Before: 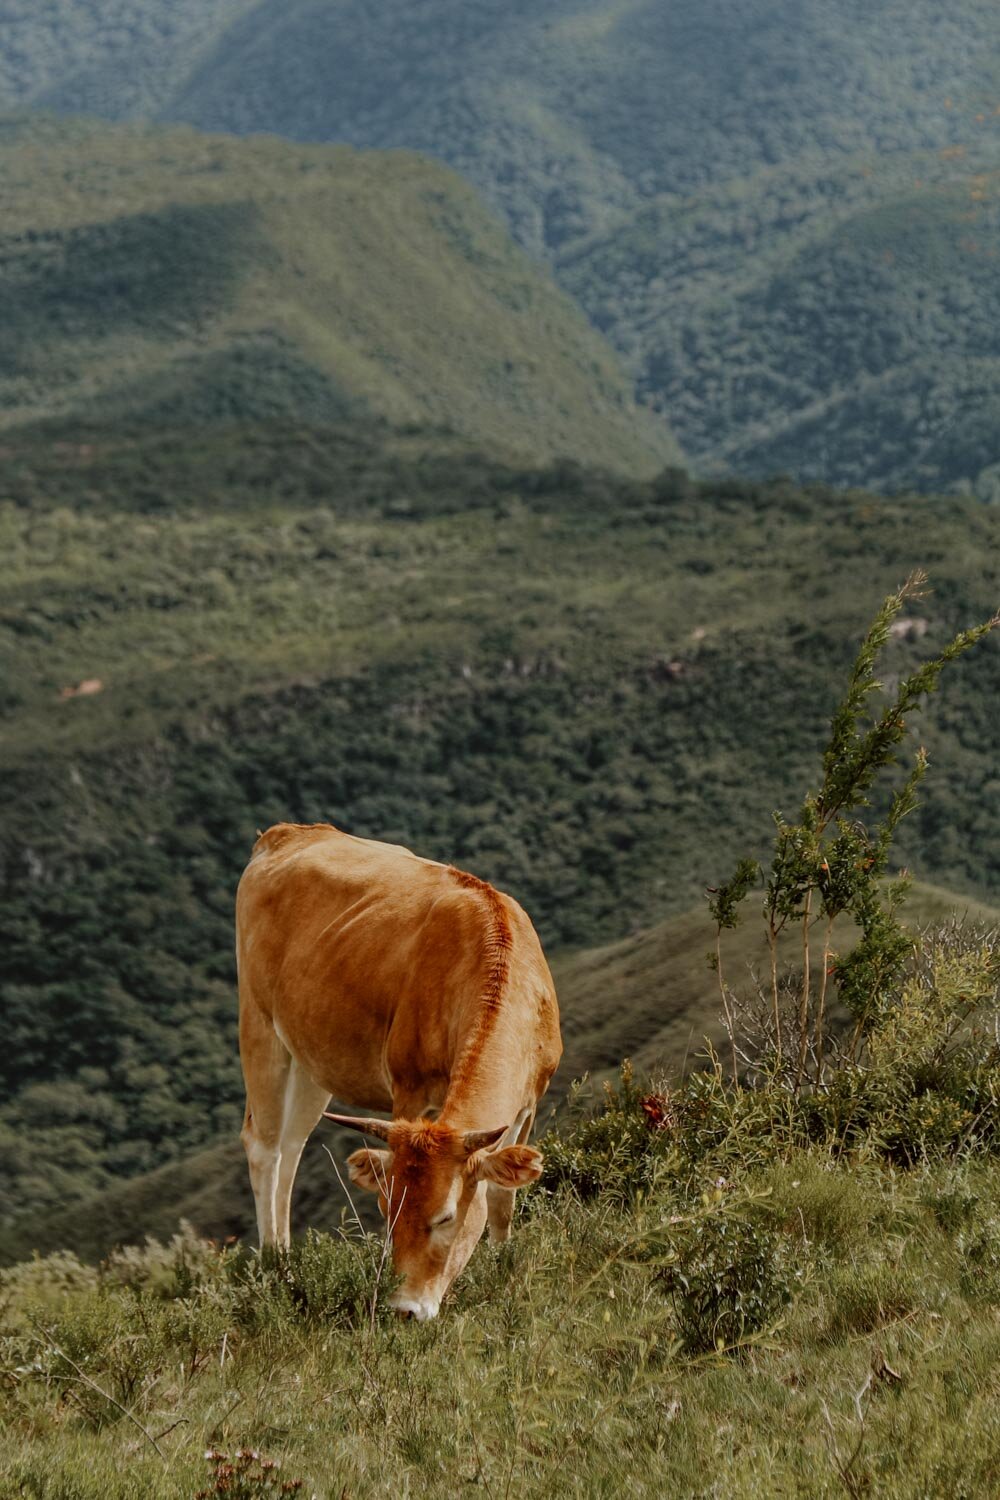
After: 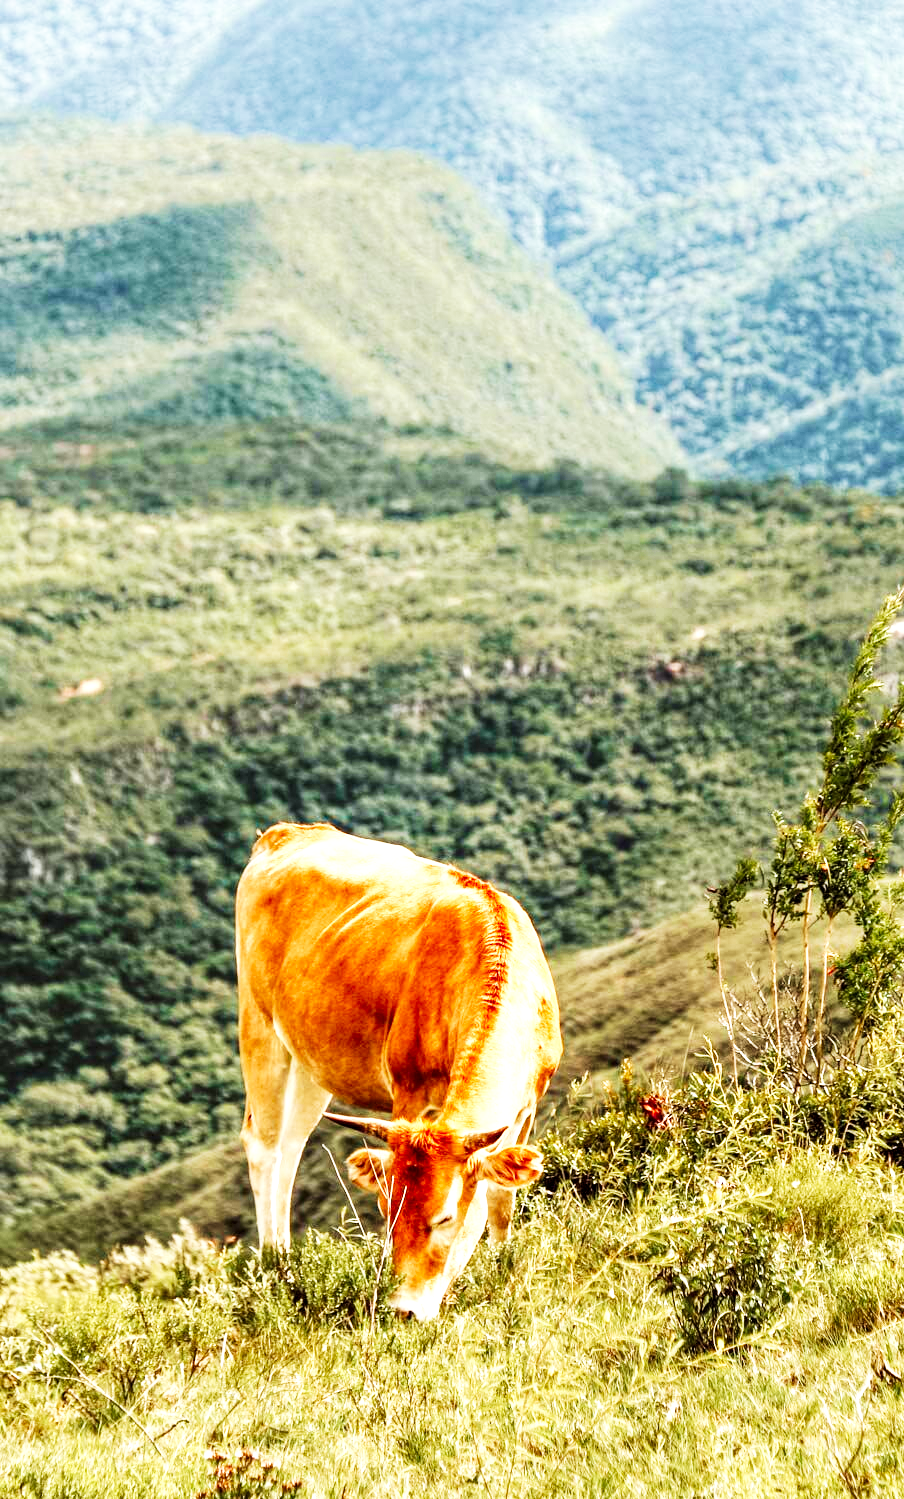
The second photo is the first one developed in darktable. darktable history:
crop: right 9.509%, bottom 0.031%
base curve: curves: ch0 [(0, 0) (0.007, 0.004) (0.027, 0.03) (0.046, 0.07) (0.207, 0.54) (0.442, 0.872) (0.673, 0.972) (1, 1)], preserve colors none
velvia: on, module defaults
tone equalizer: on, module defaults
exposure: black level correction 0, exposure 1.1 EV, compensate exposure bias true, compensate highlight preservation false
local contrast: highlights 100%, shadows 100%, detail 131%, midtone range 0.2
